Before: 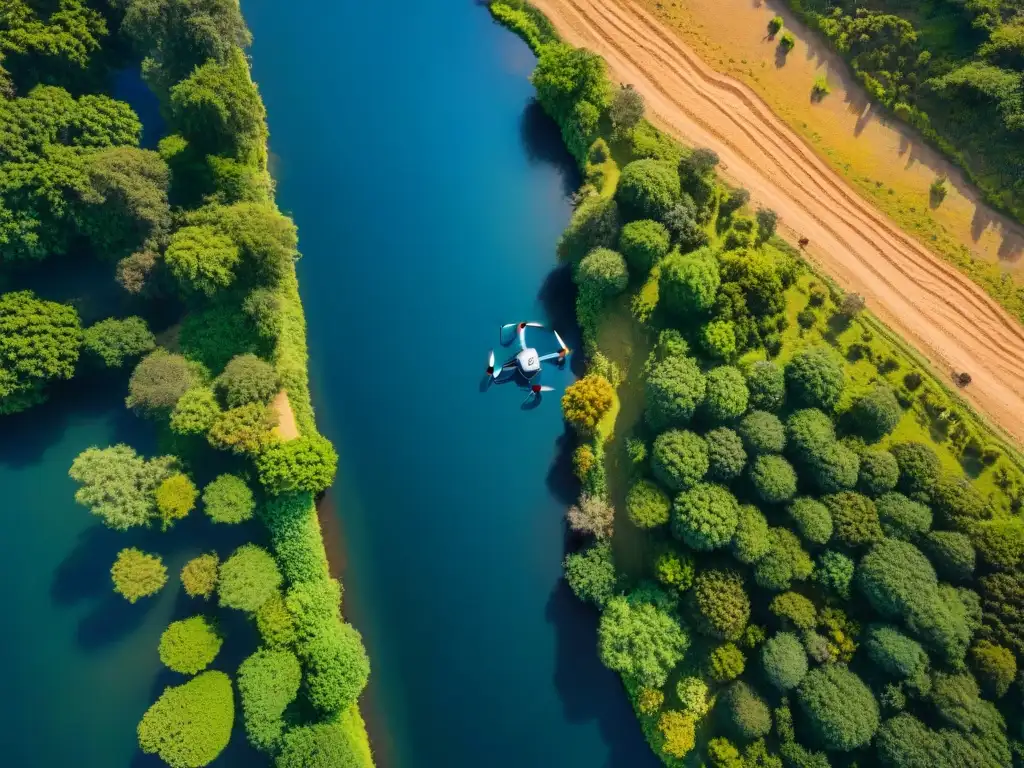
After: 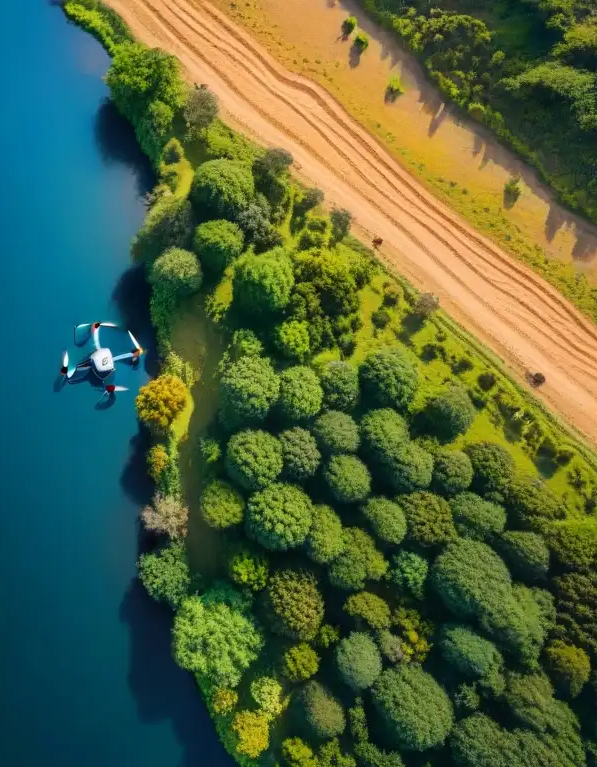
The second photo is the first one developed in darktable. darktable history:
crop: left 41.615%
